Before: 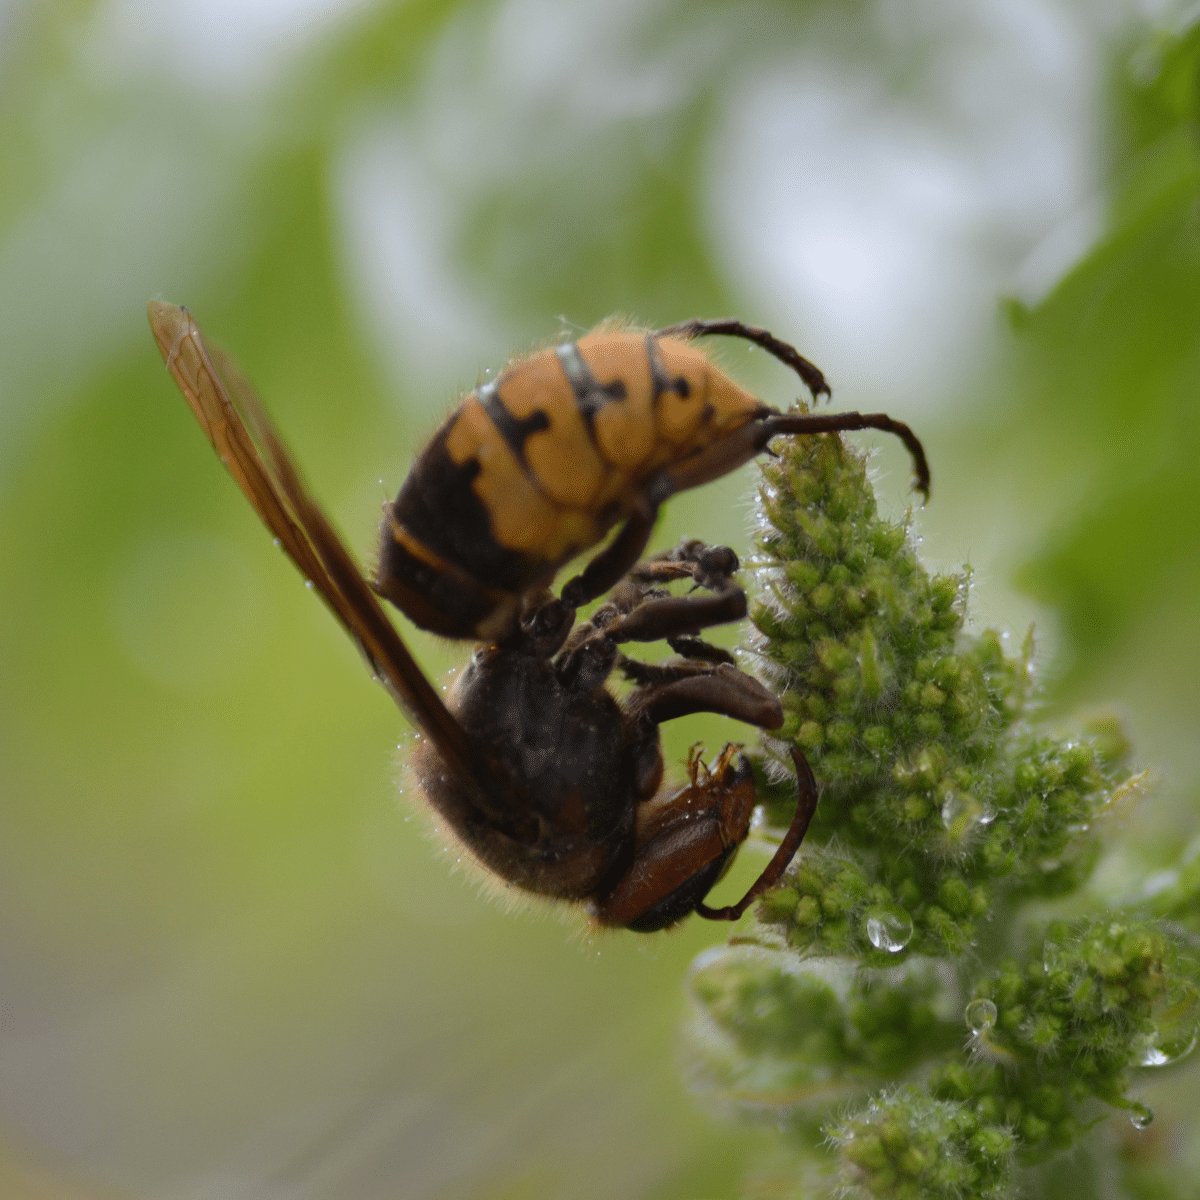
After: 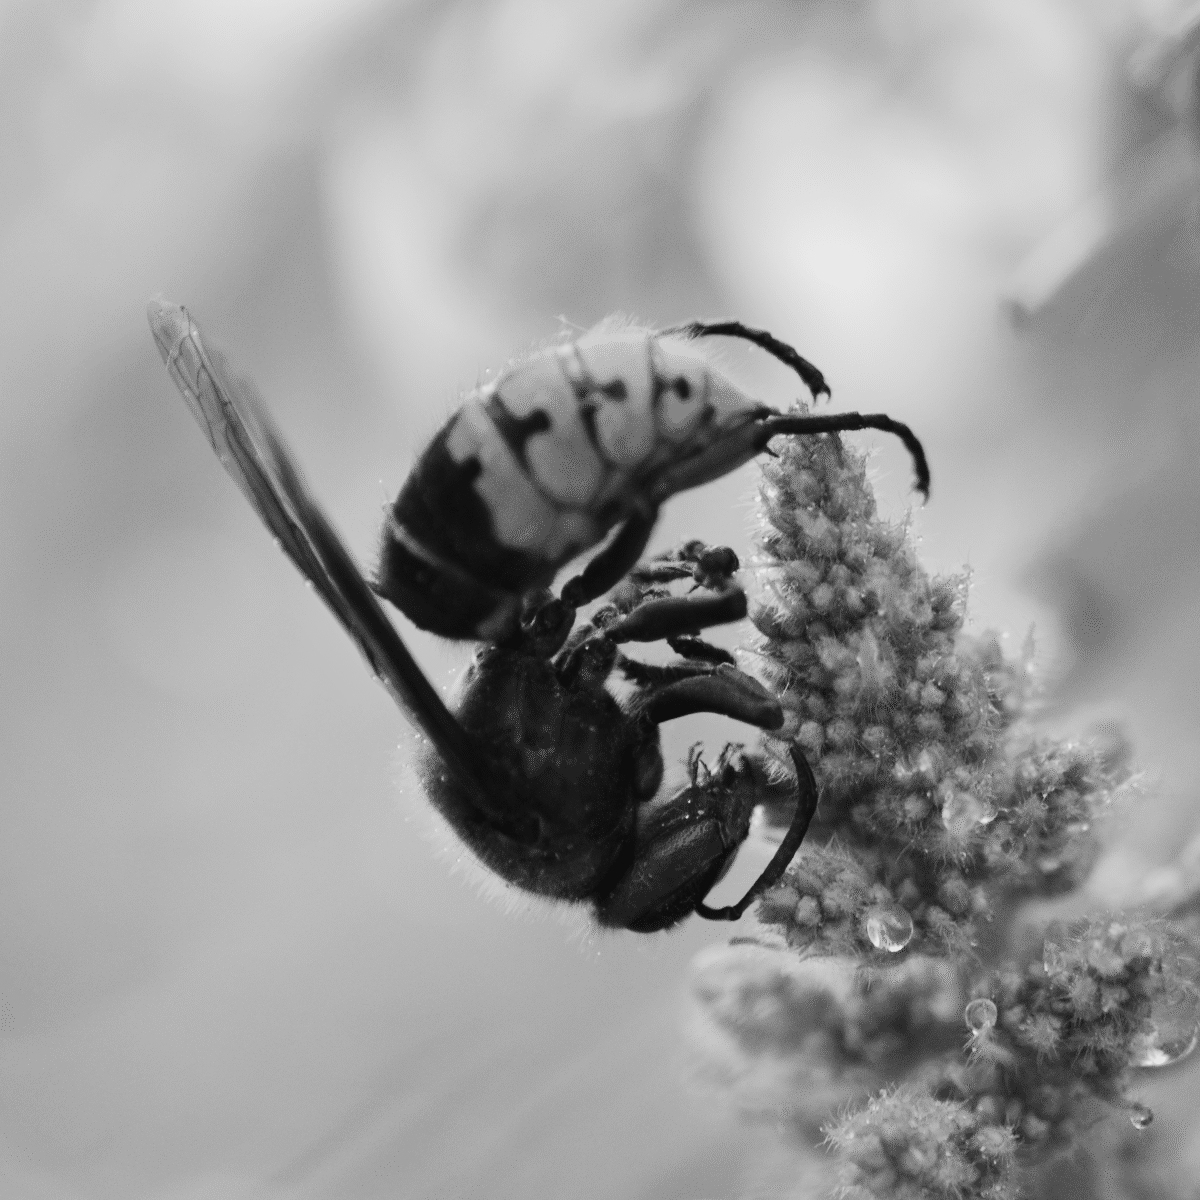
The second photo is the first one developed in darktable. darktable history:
color balance rgb: contrast -10%
monochrome: on, module defaults
rgb curve: curves: ch0 [(0, 0) (0.21, 0.15) (0.24, 0.21) (0.5, 0.75) (0.75, 0.96) (0.89, 0.99) (1, 1)]; ch1 [(0, 0.02) (0.21, 0.13) (0.25, 0.2) (0.5, 0.67) (0.75, 0.9) (0.89, 0.97) (1, 1)]; ch2 [(0, 0.02) (0.21, 0.13) (0.25, 0.2) (0.5, 0.67) (0.75, 0.9) (0.89, 0.97) (1, 1)], compensate middle gray true | blend: blend mode normal, opacity 50%; mask: uniform (no mask)
